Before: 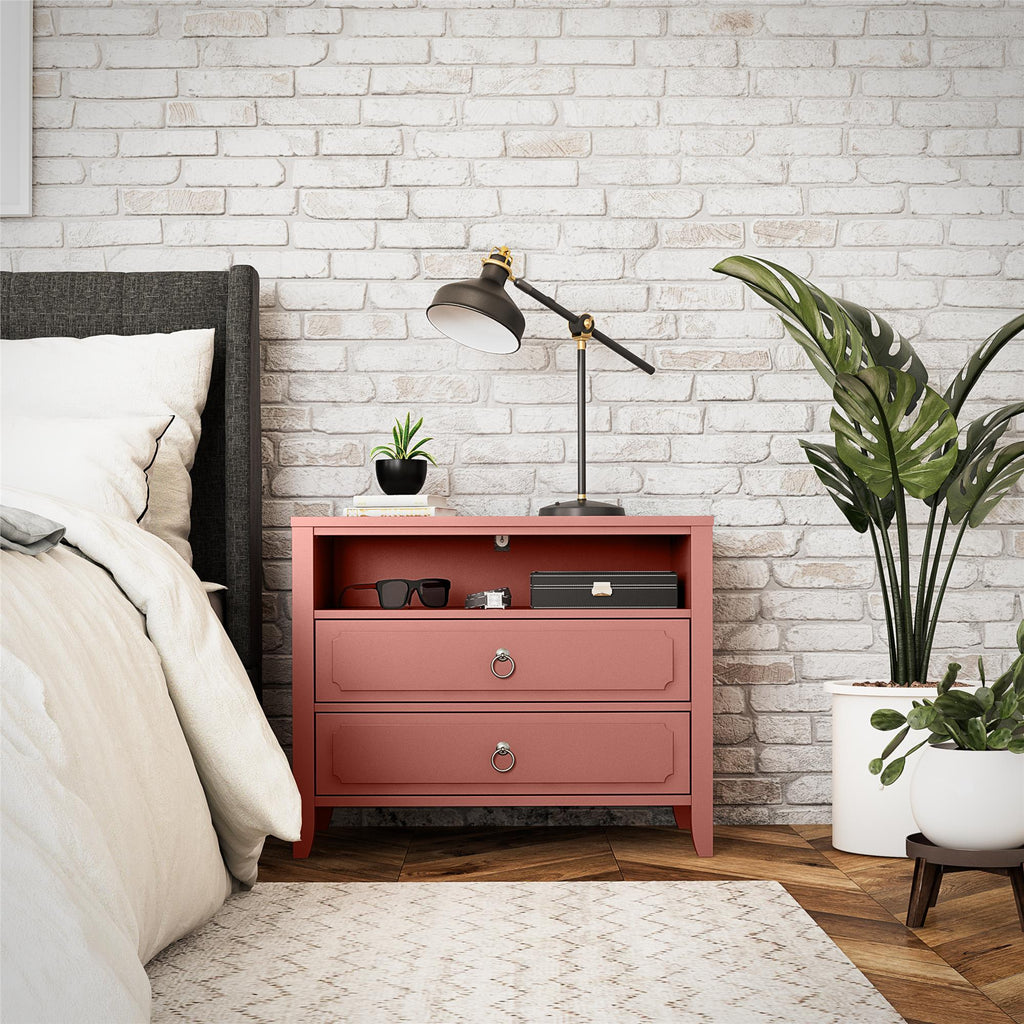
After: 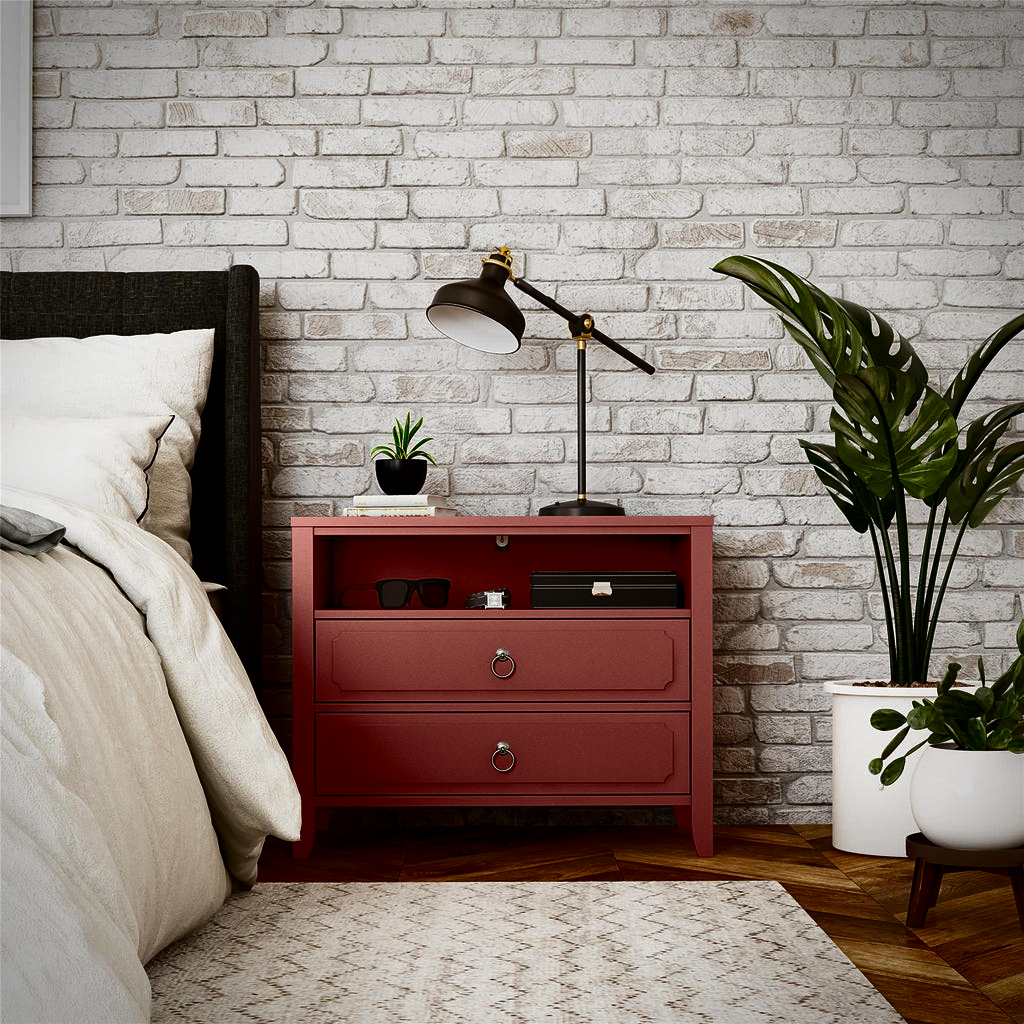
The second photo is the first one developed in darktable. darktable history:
contrast brightness saturation: contrast 0.094, brightness -0.577, saturation 0.169
